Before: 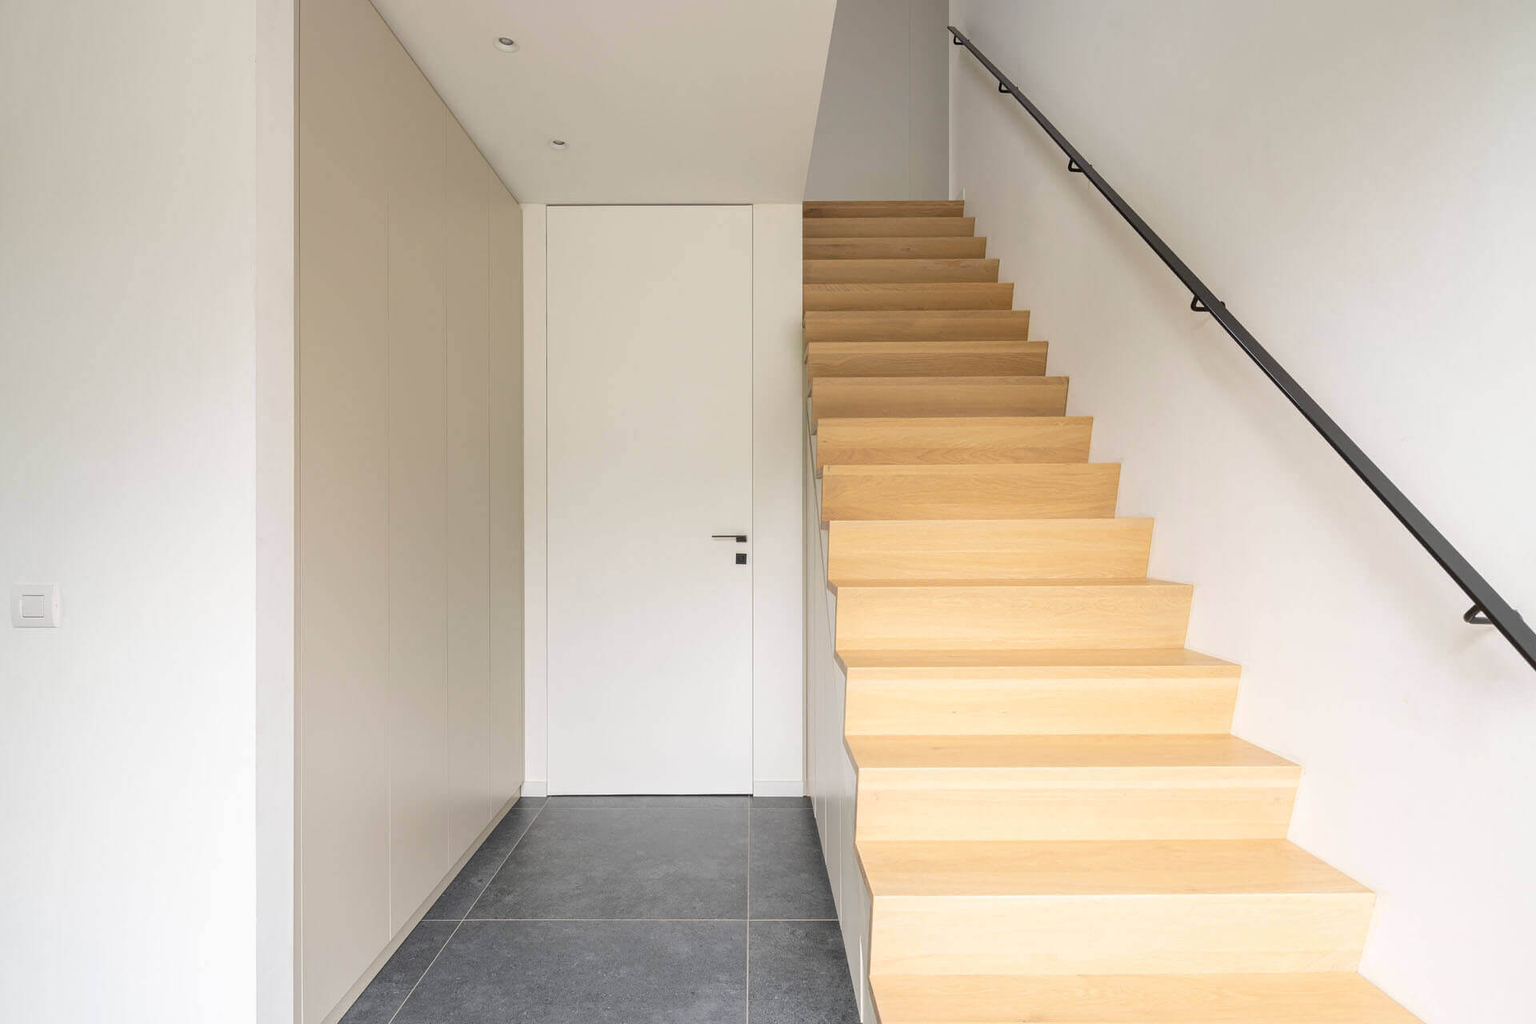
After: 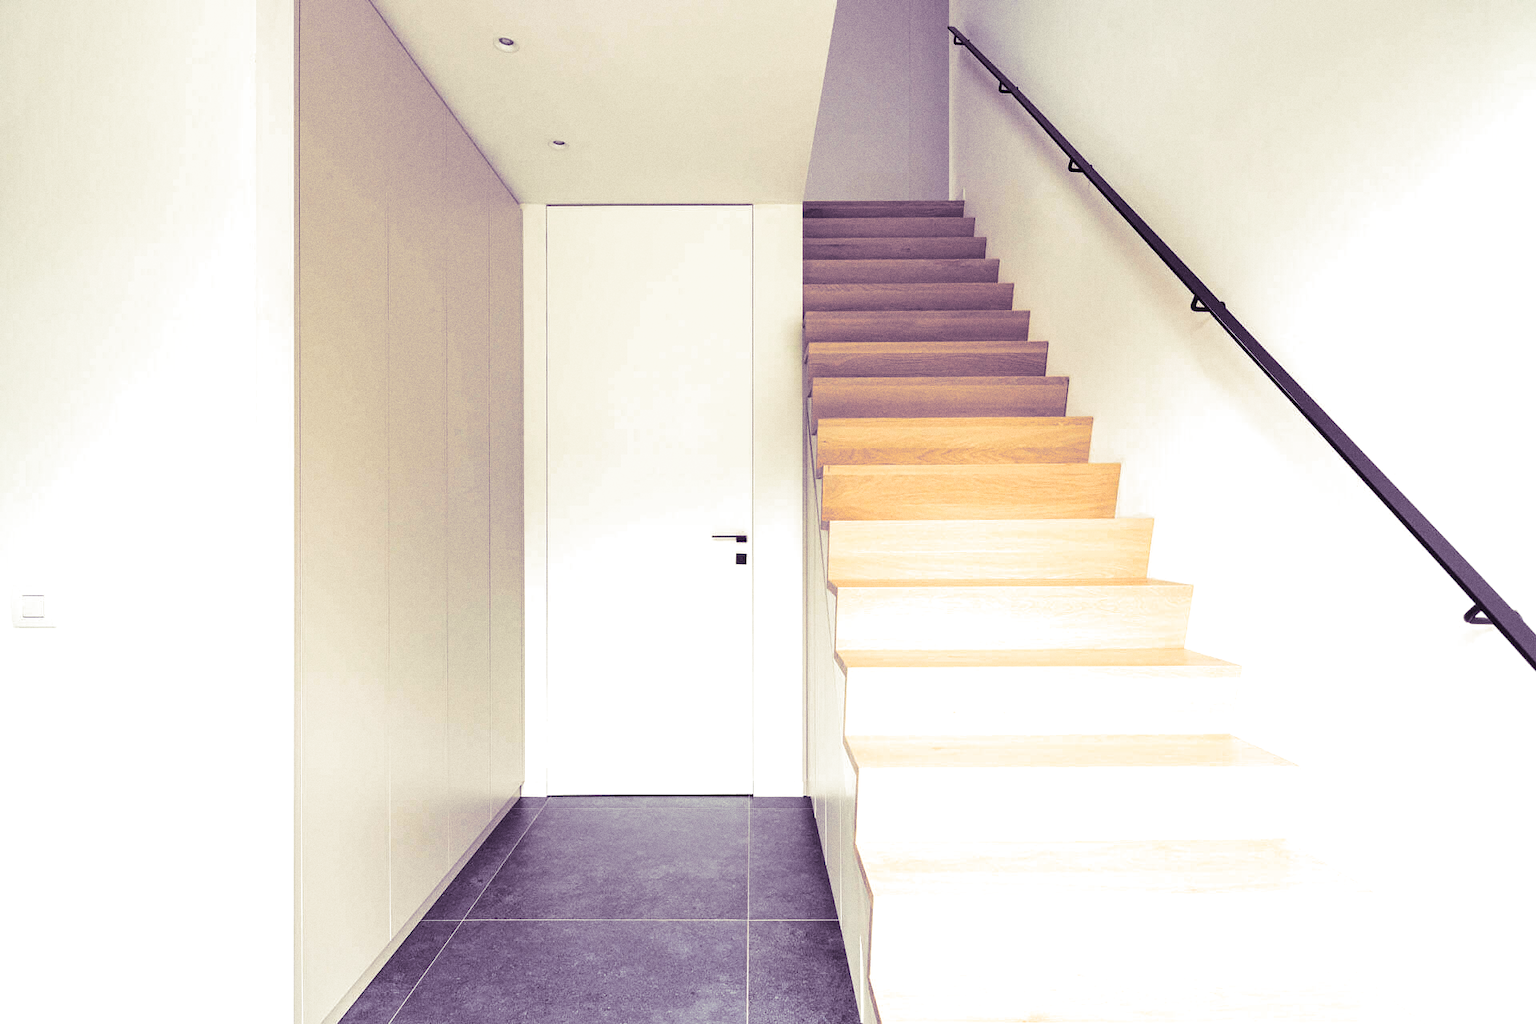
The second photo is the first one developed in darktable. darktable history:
tone equalizer: -8 EV -0.75 EV, -7 EV -0.7 EV, -6 EV -0.6 EV, -5 EV -0.4 EV, -3 EV 0.4 EV, -2 EV 0.6 EV, -1 EV 0.7 EV, +0 EV 0.75 EV, edges refinement/feathering 500, mask exposure compensation -1.57 EV, preserve details no
grain: coarseness 0.09 ISO
split-toning: shadows › hue 266.4°, shadows › saturation 0.4, highlights › hue 61.2°, highlights › saturation 0.3, compress 0%
